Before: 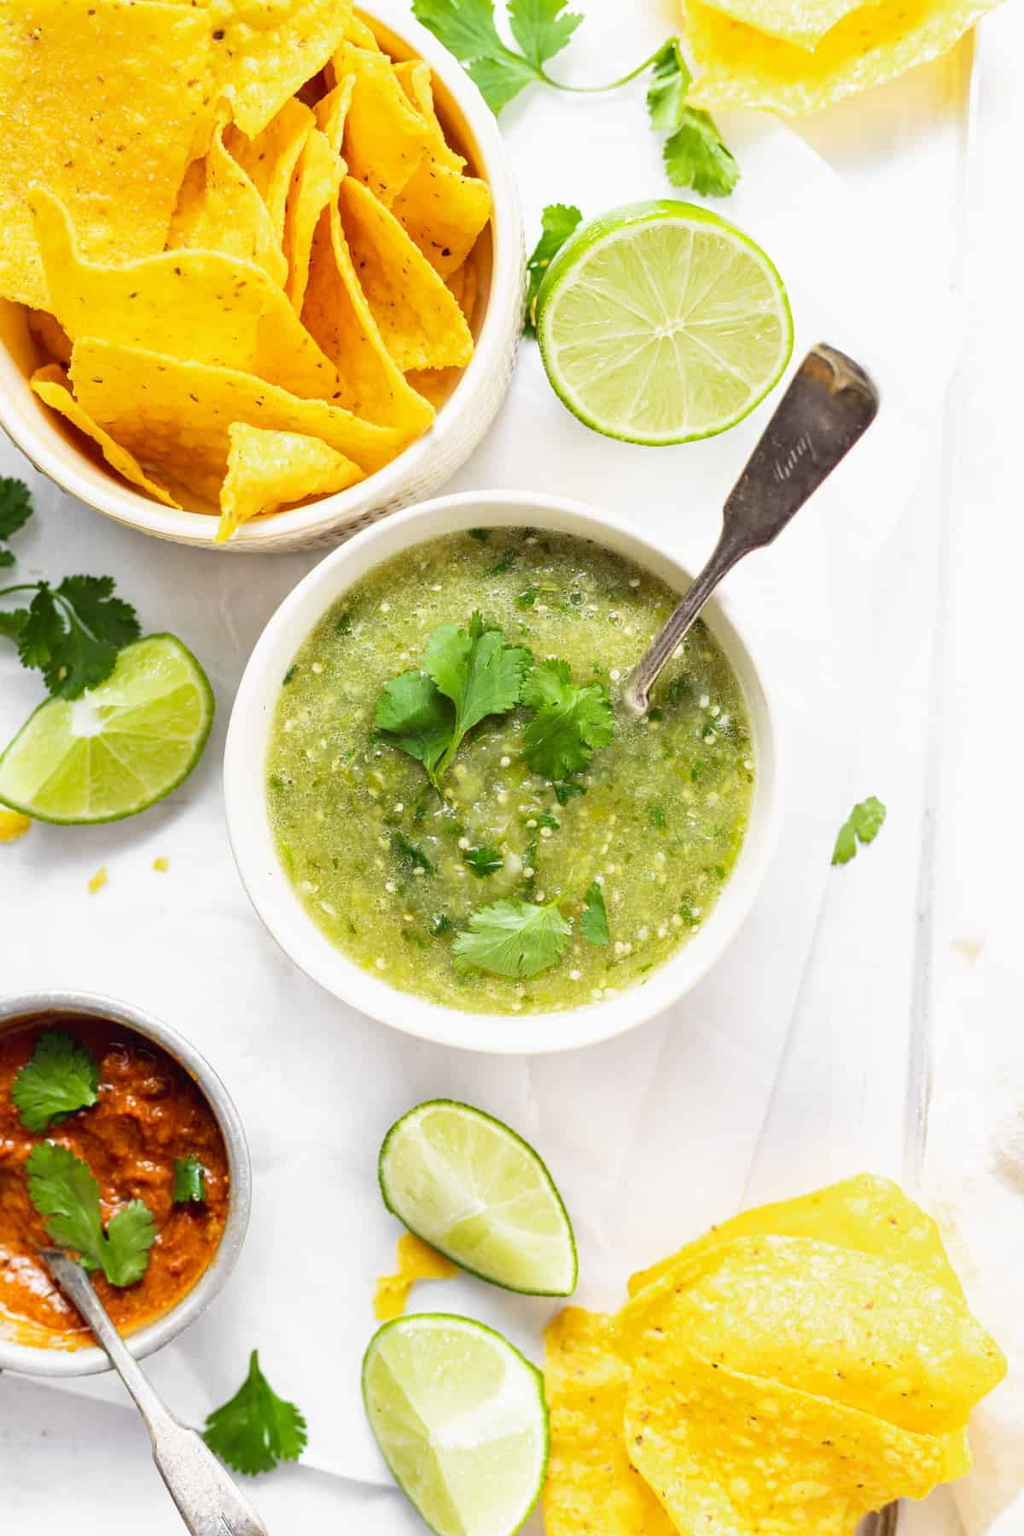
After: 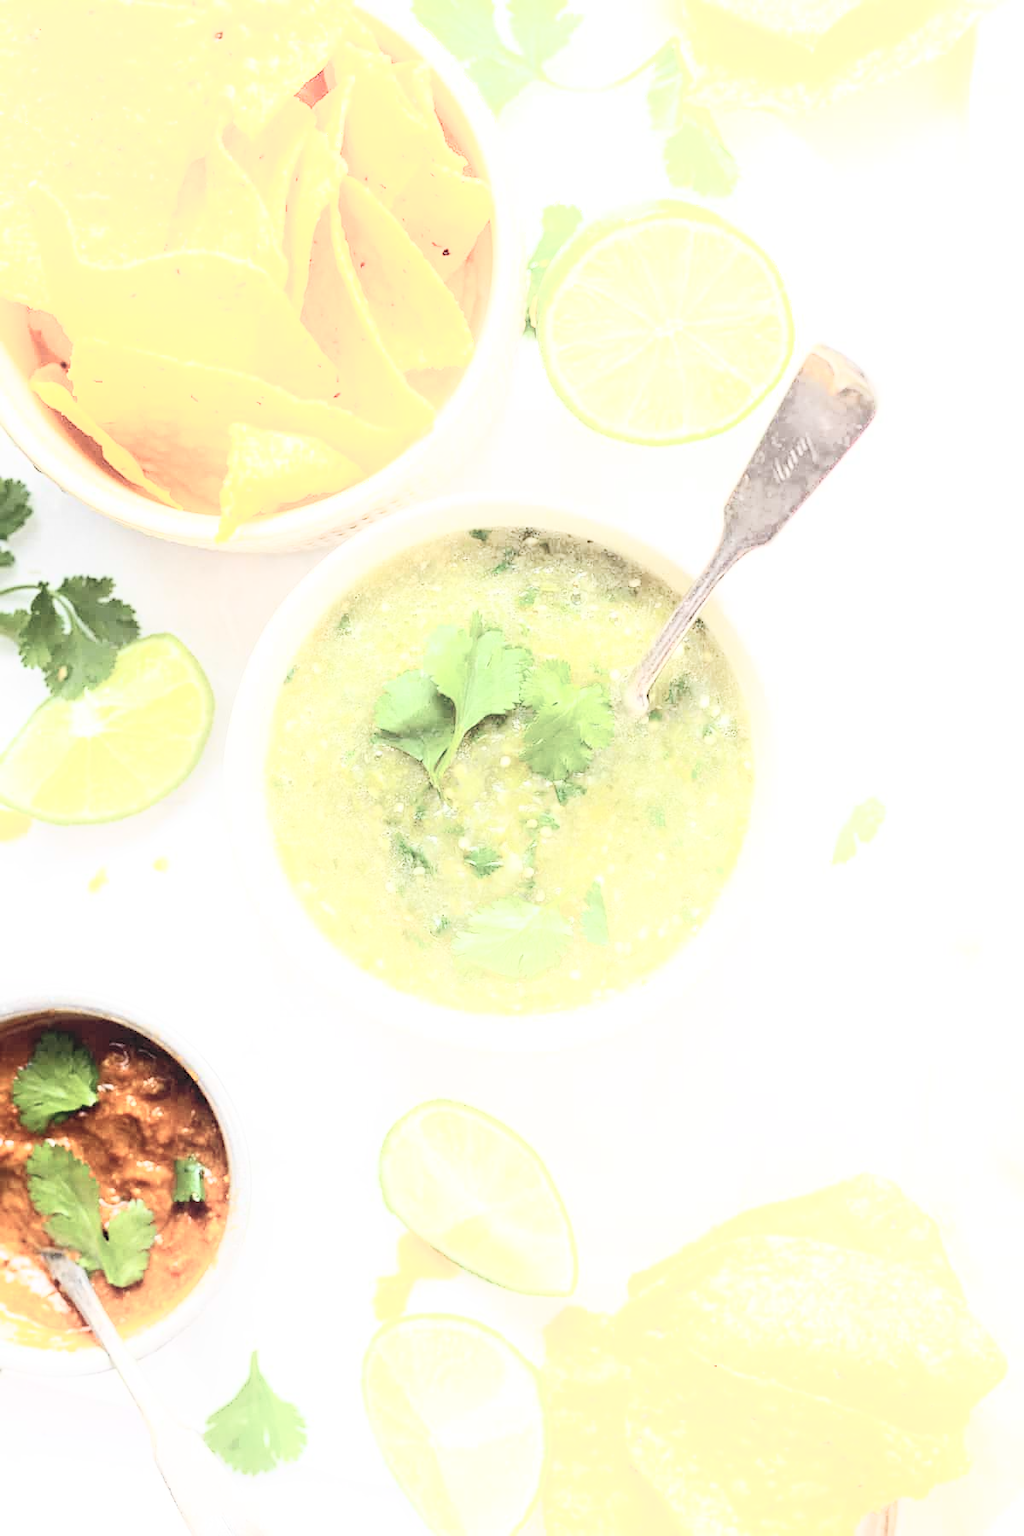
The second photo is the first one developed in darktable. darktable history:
contrast brightness saturation: contrast 0.42, brightness 0.558, saturation -0.189
shadows and highlights: shadows -39.84, highlights 63.17, soften with gaussian
sharpen: amount 0.204
